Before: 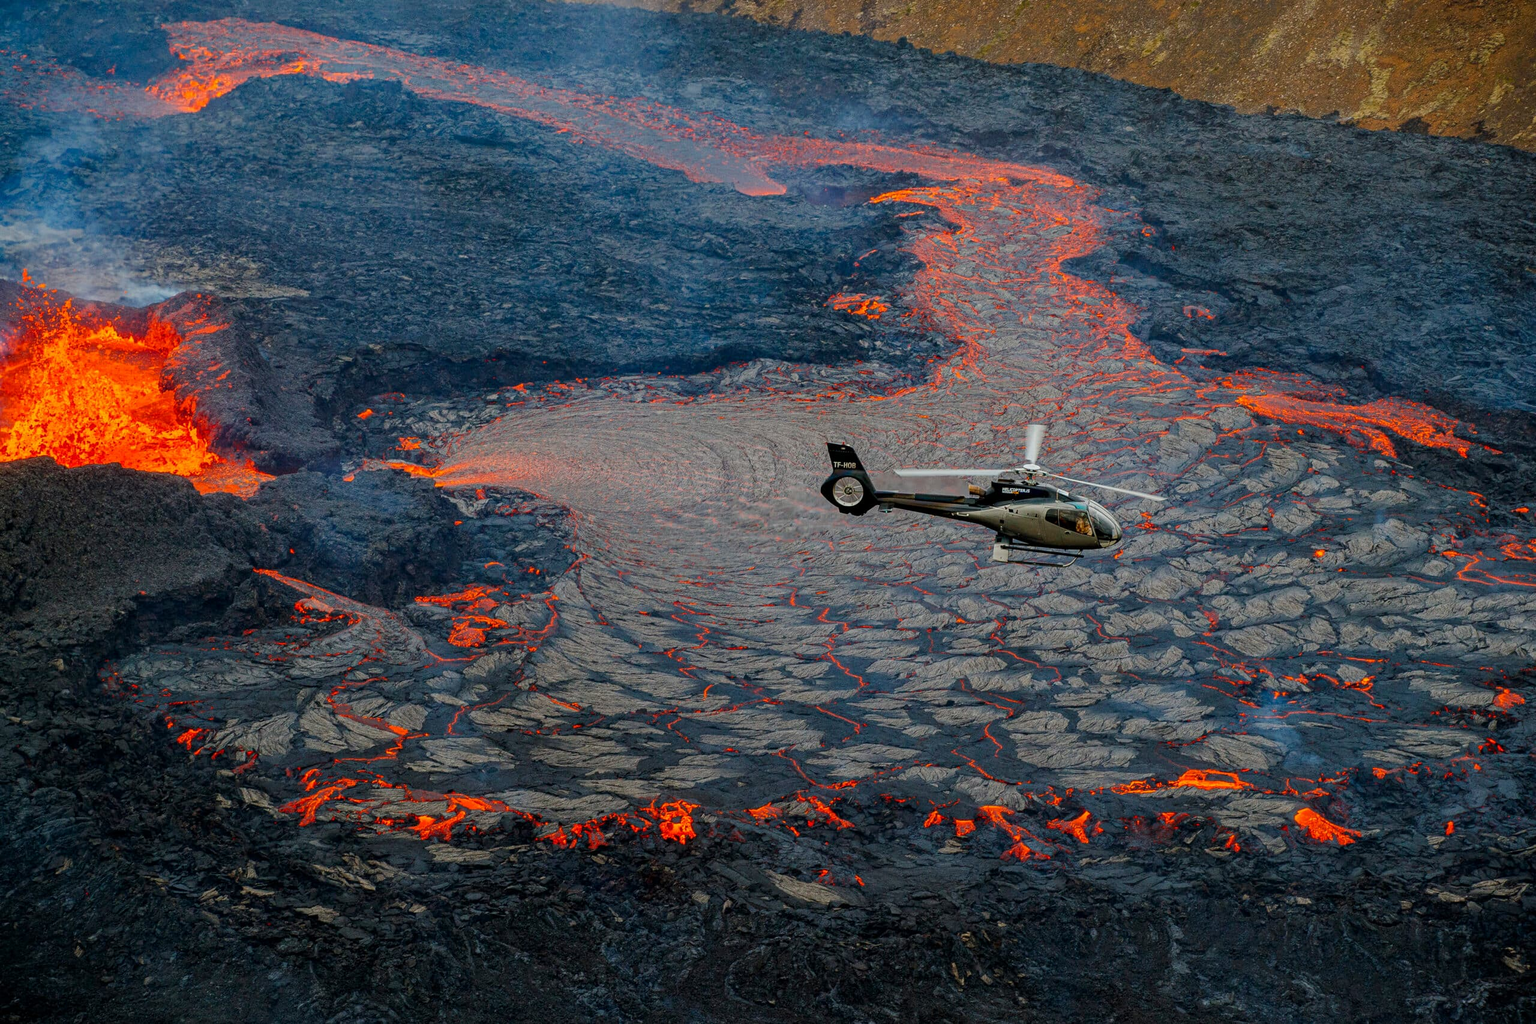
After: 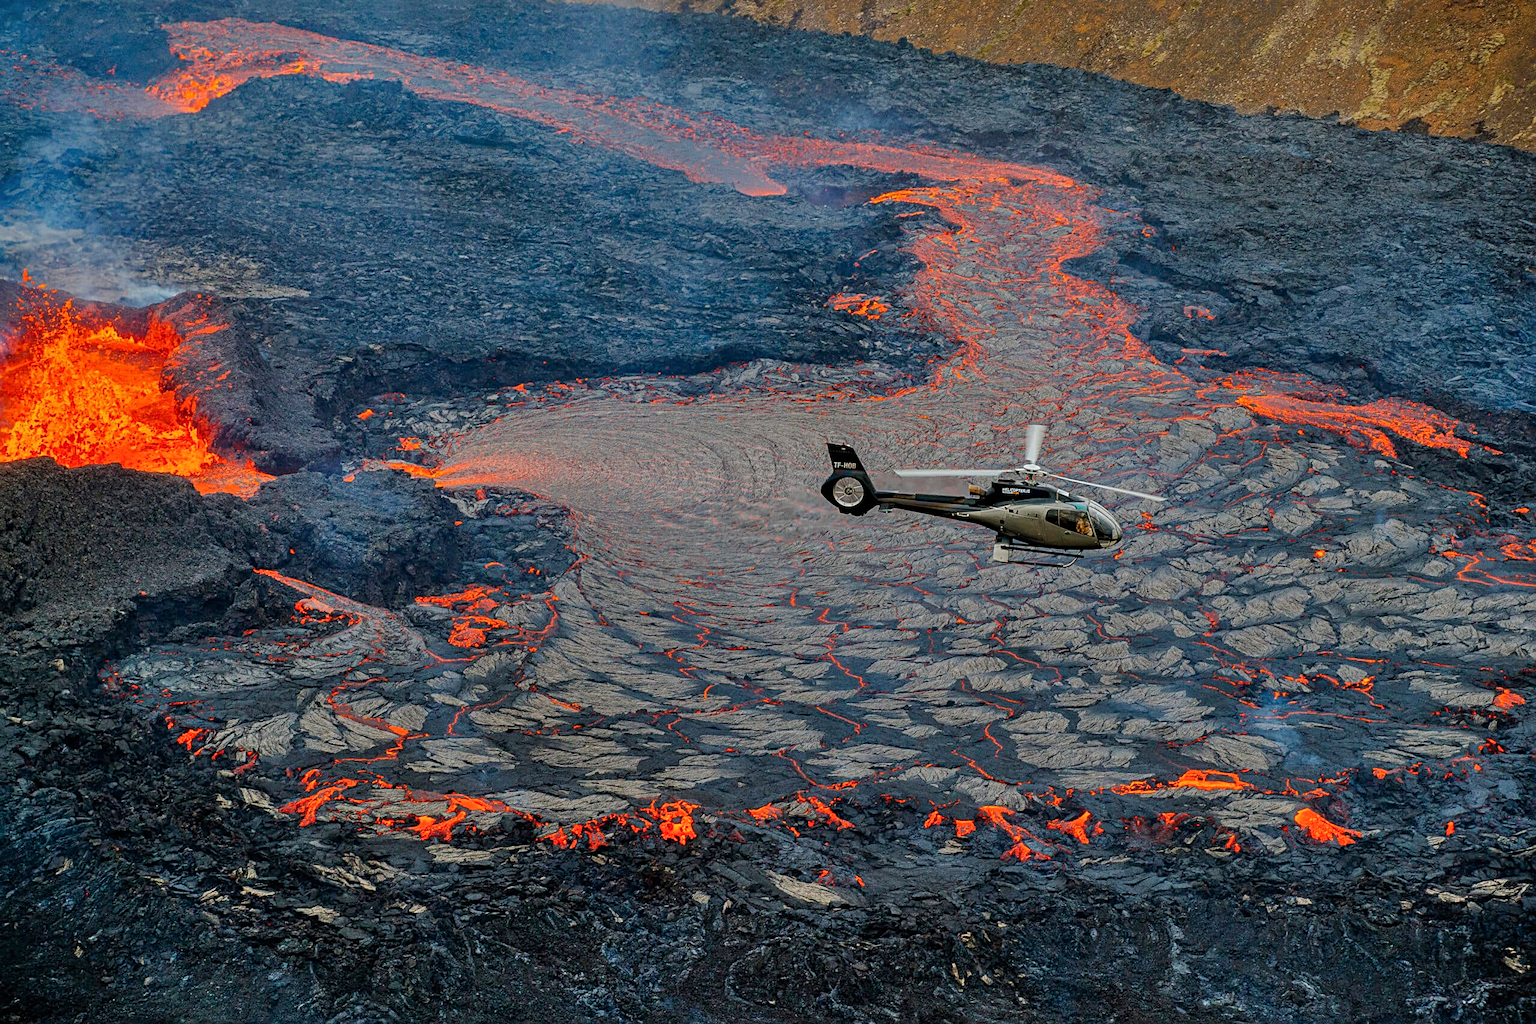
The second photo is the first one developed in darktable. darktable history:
shadows and highlights: low approximation 0.01, soften with gaussian
sharpen: radius 2.503, amount 0.337
